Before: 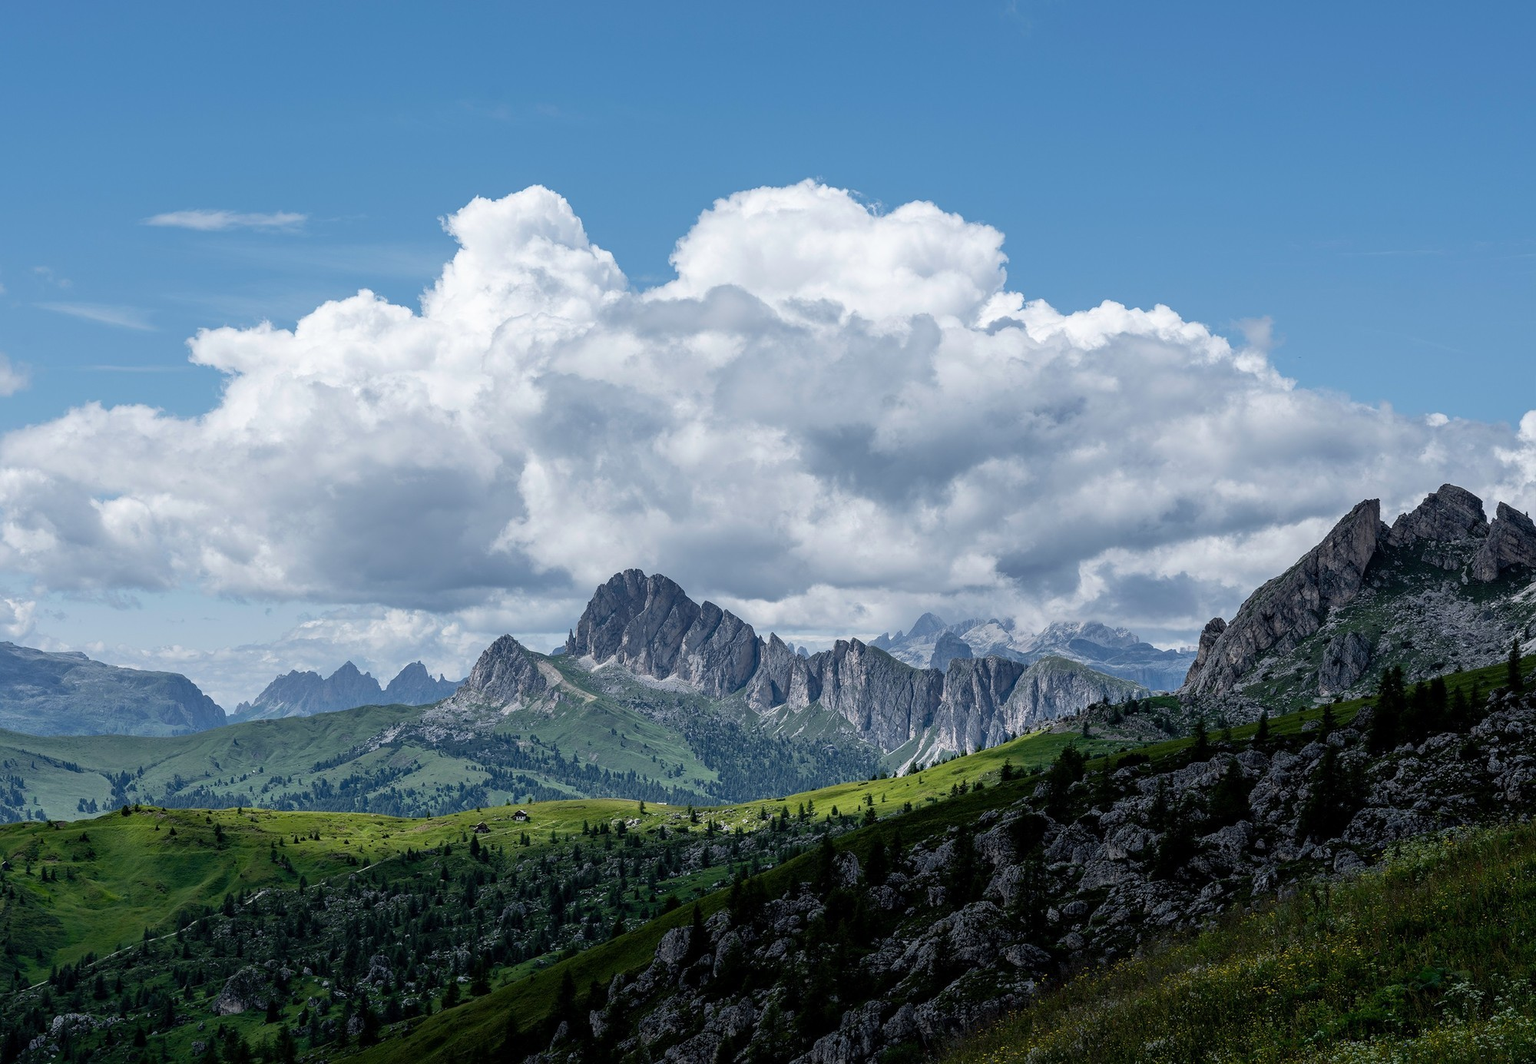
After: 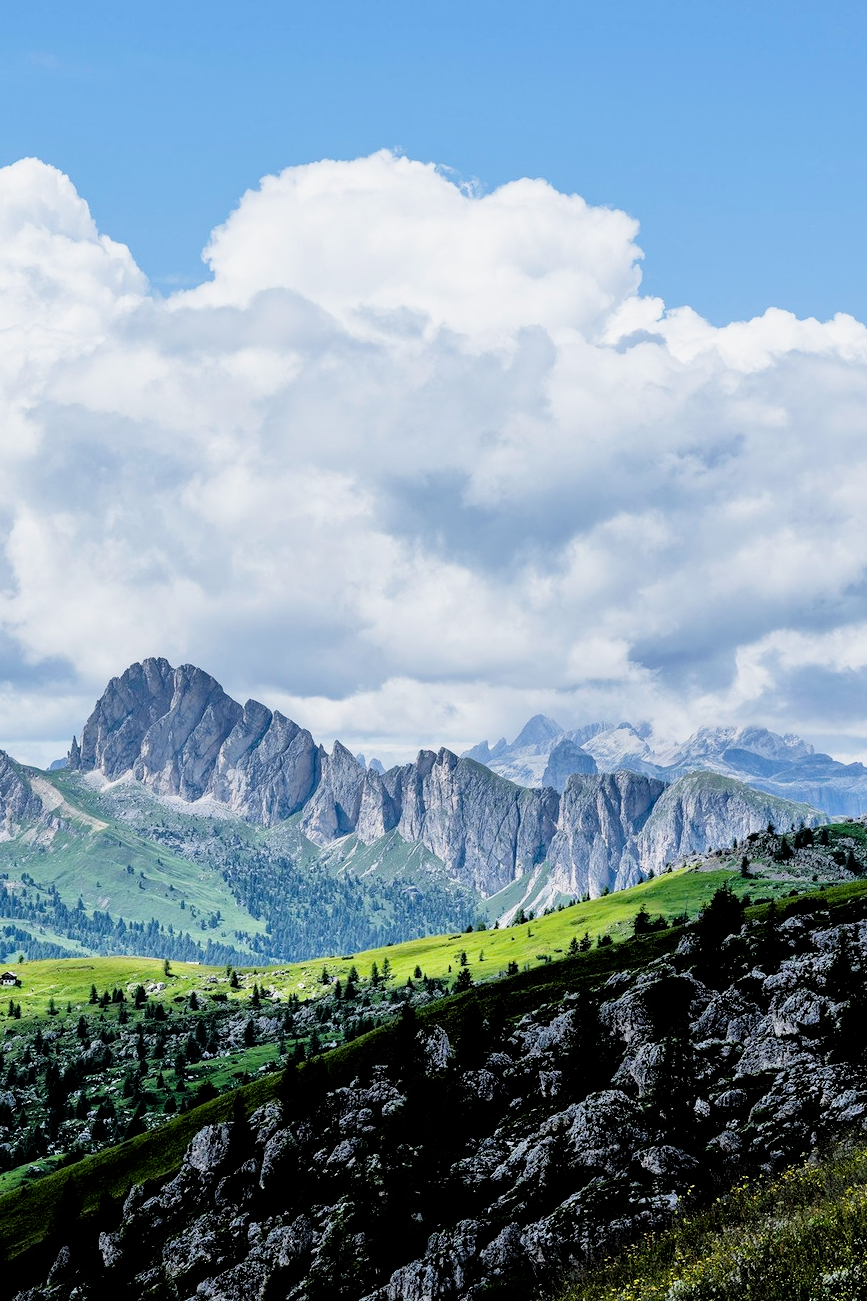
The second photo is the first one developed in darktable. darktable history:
exposure: exposure 0.648 EV, compensate highlight preservation false
contrast brightness saturation: contrast 0.04, saturation 0.16
tone equalizer: -7 EV 0.15 EV, -6 EV 0.6 EV, -5 EV 1.15 EV, -4 EV 1.33 EV, -3 EV 1.15 EV, -2 EV 0.6 EV, -1 EV 0.15 EV, mask exposure compensation -0.5 EV
filmic rgb: black relative exposure -5 EV, hardness 2.88, contrast 1.3, highlights saturation mix -30%
crop: left 33.452%, top 6.025%, right 23.155%
